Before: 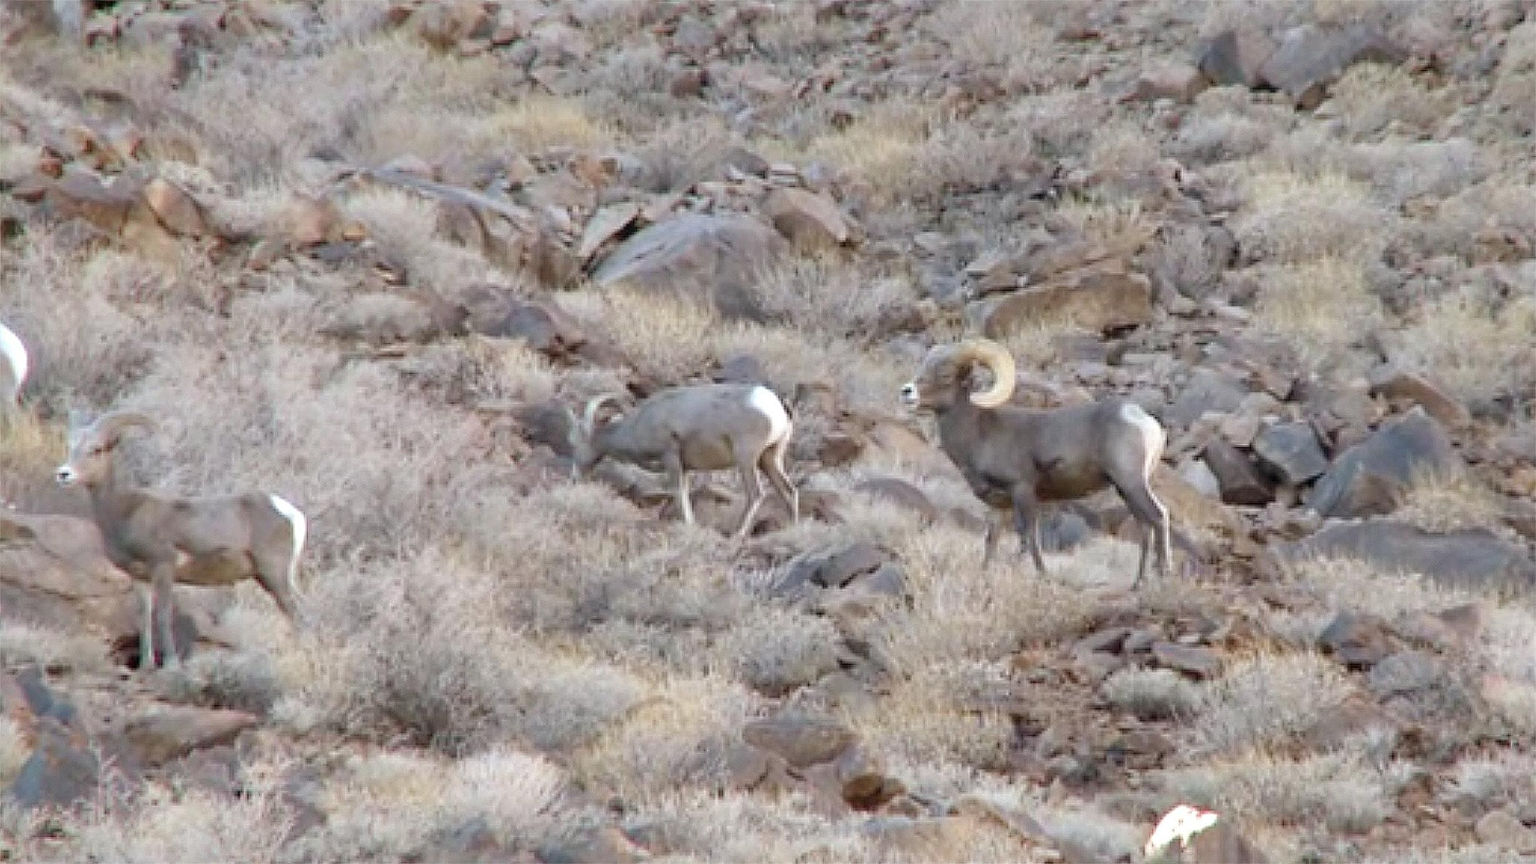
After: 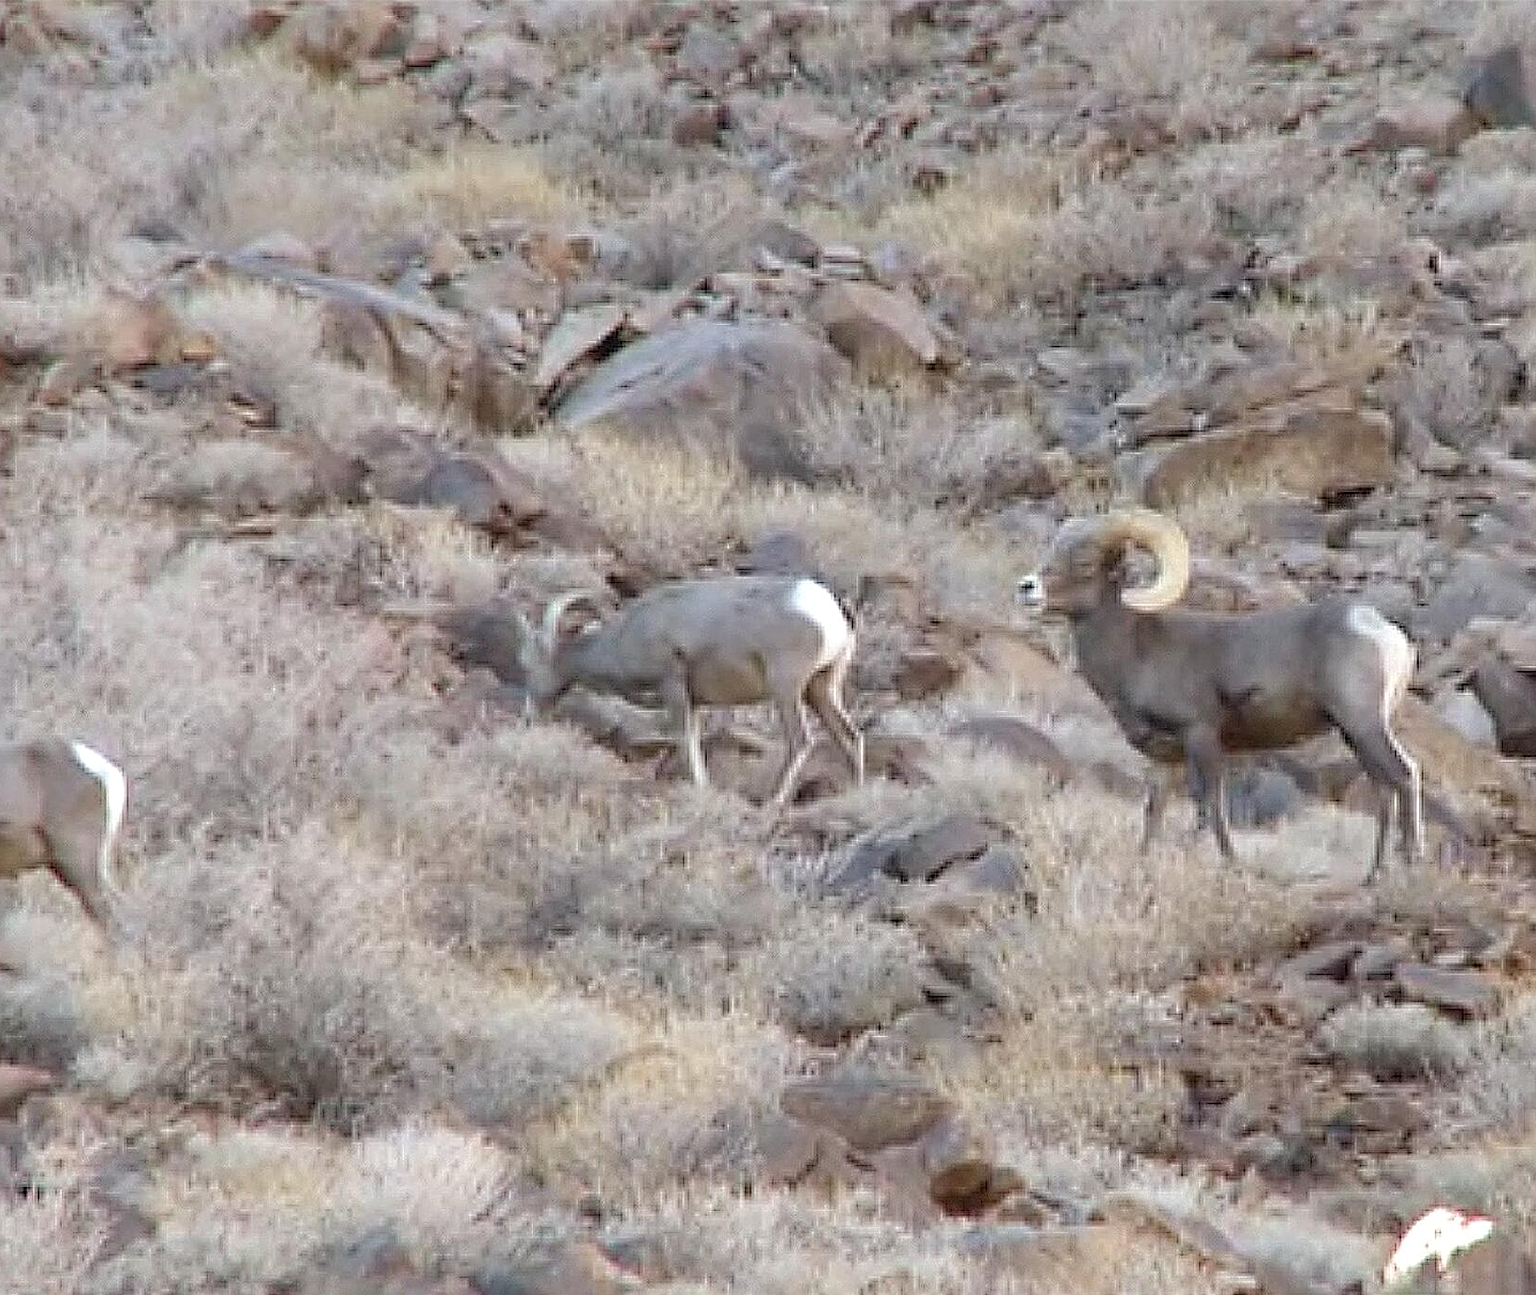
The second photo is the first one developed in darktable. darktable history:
crop and rotate: left 14.481%, right 18.838%
tone equalizer: on, module defaults
sharpen: on, module defaults
